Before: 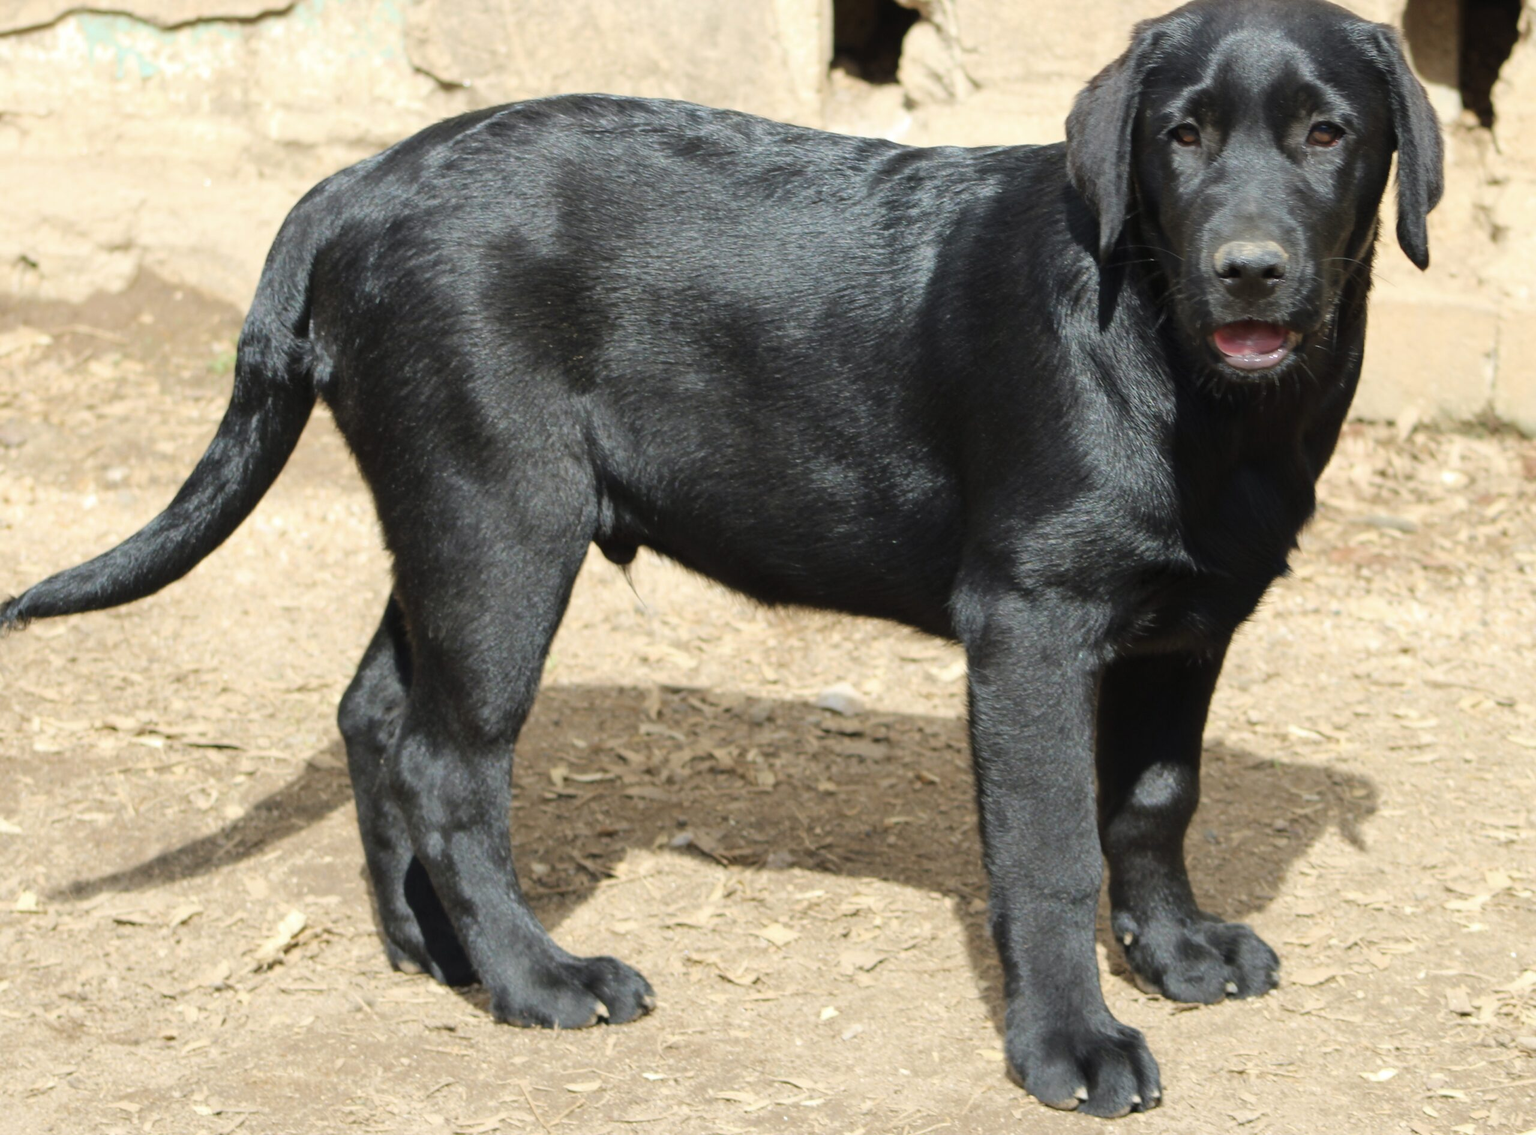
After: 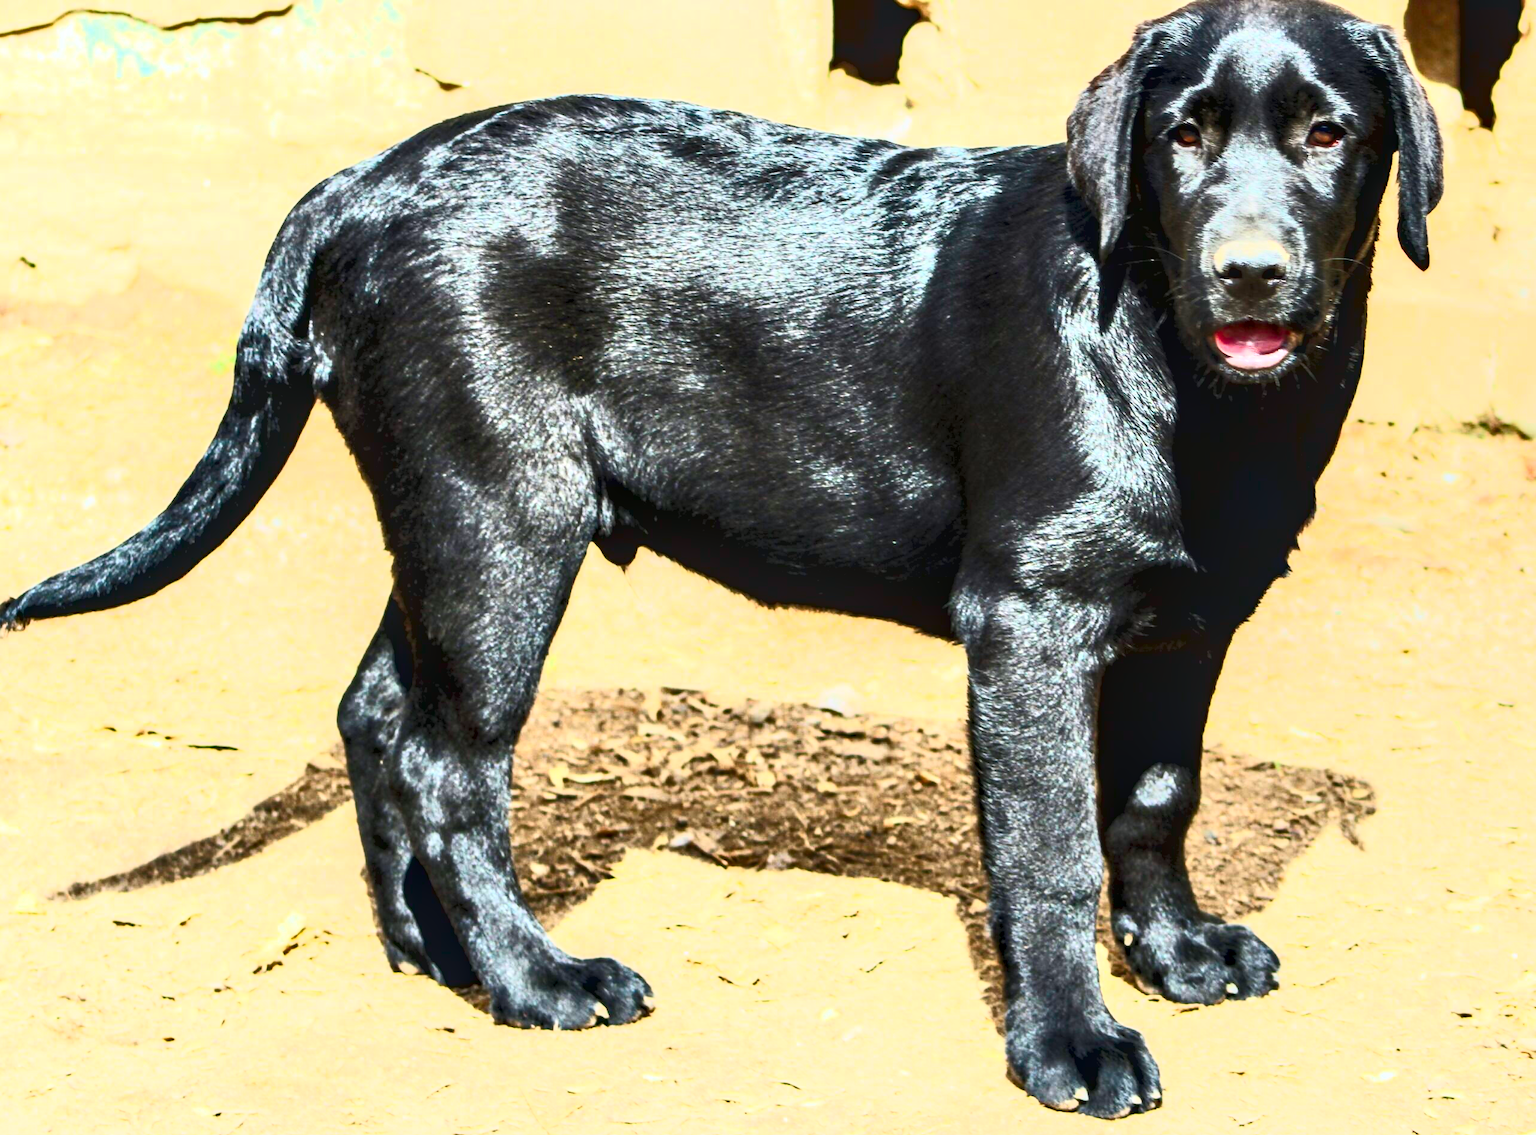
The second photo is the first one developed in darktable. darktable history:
crop and rotate: left 0.098%, bottom 0.013%
local contrast: on, module defaults
contrast equalizer: y [[0.6 ×6], [0.55 ×6], [0 ×6], [0 ×6], [0 ×6]]
contrast brightness saturation: contrast 0.822, brightness 0.606, saturation 0.603
